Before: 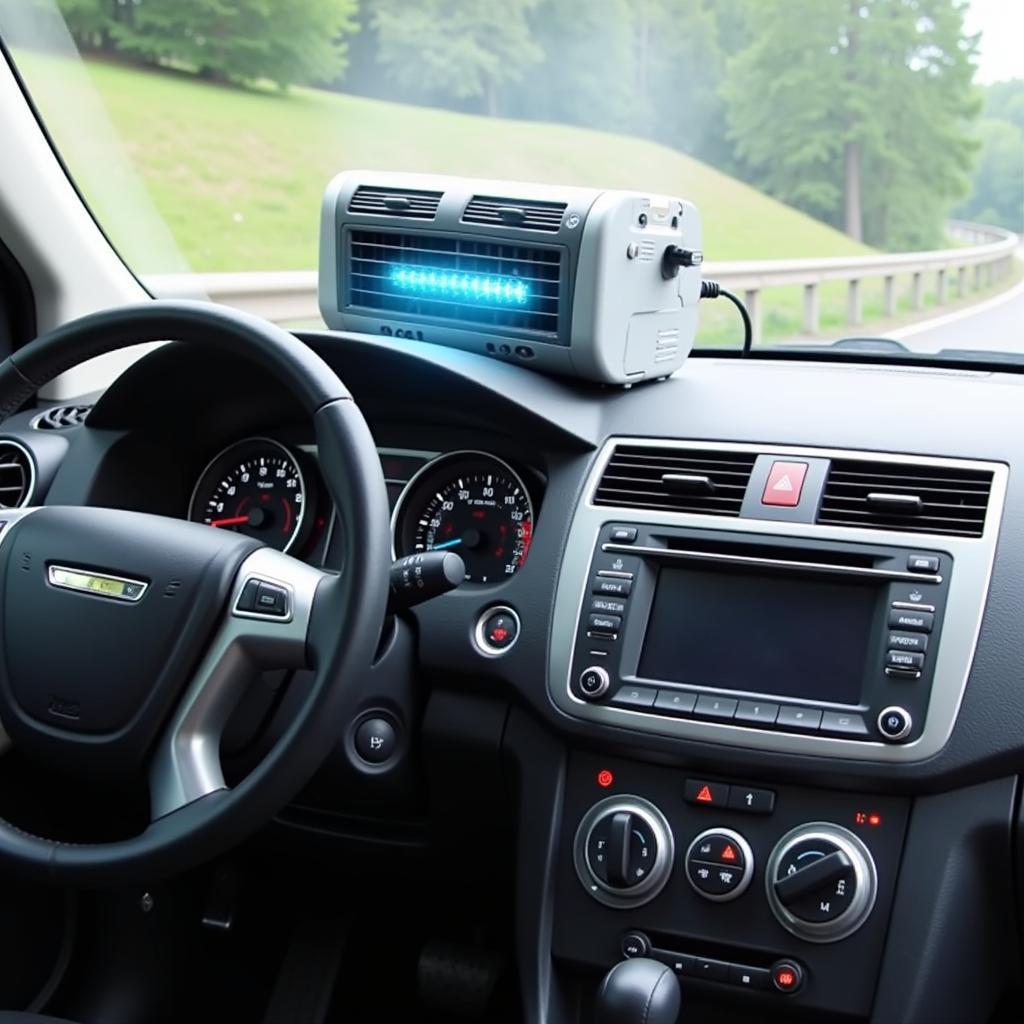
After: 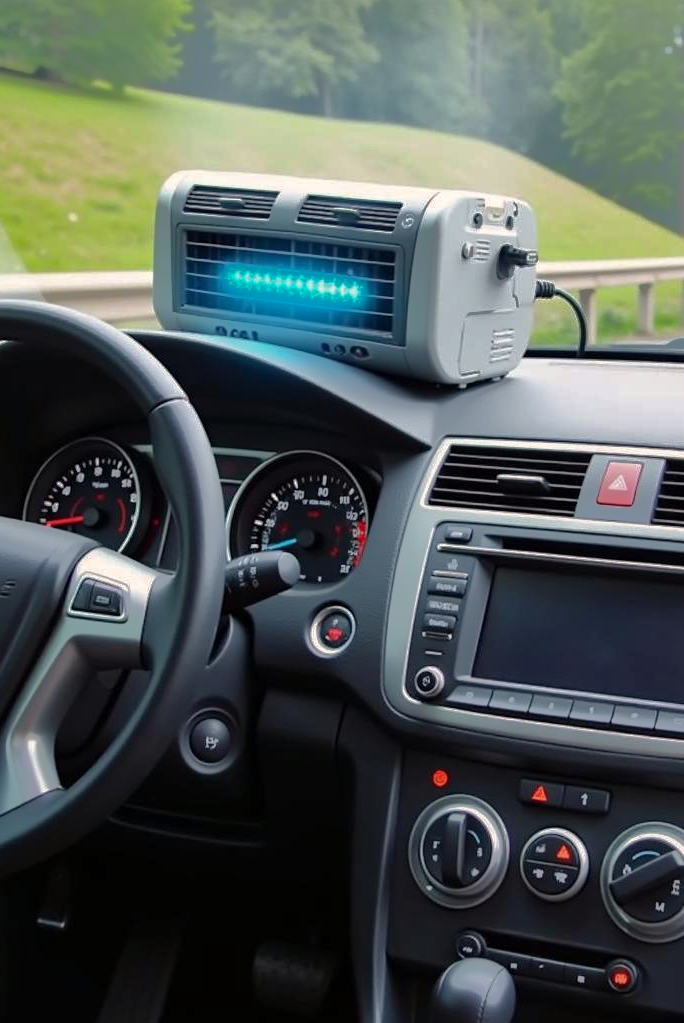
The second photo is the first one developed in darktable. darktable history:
color balance rgb: power › chroma 0.243%, power › hue 60.91°, highlights gain › chroma 1.024%, highlights gain › hue 60.21°, perceptual saturation grading › global saturation 29.573%, perceptual brilliance grading › global brilliance 2.783%, perceptual brilliance grading › highlights -3.026%, perceptual brilliance grading › shadows 2.585%
crop and rotate: left 16.123%, right 17.007%
shadows and highlights: shadows 38.04, highlights -75.07
contrast brightness saturation: contrast 0.108, saturation -0.171
